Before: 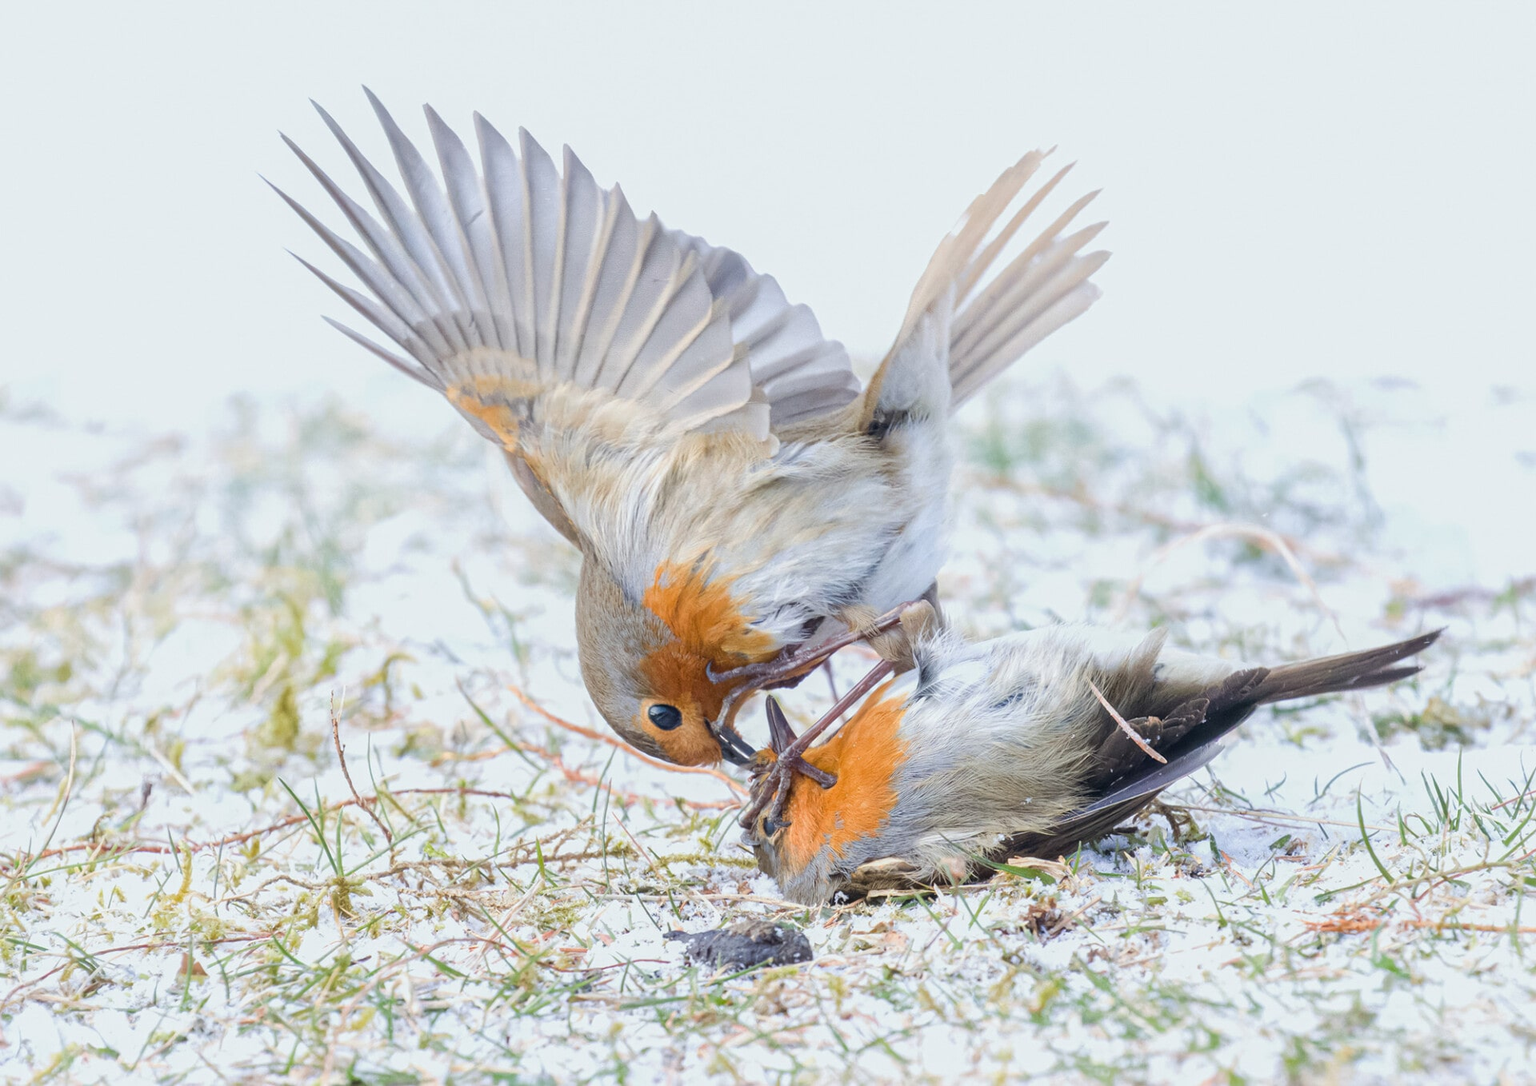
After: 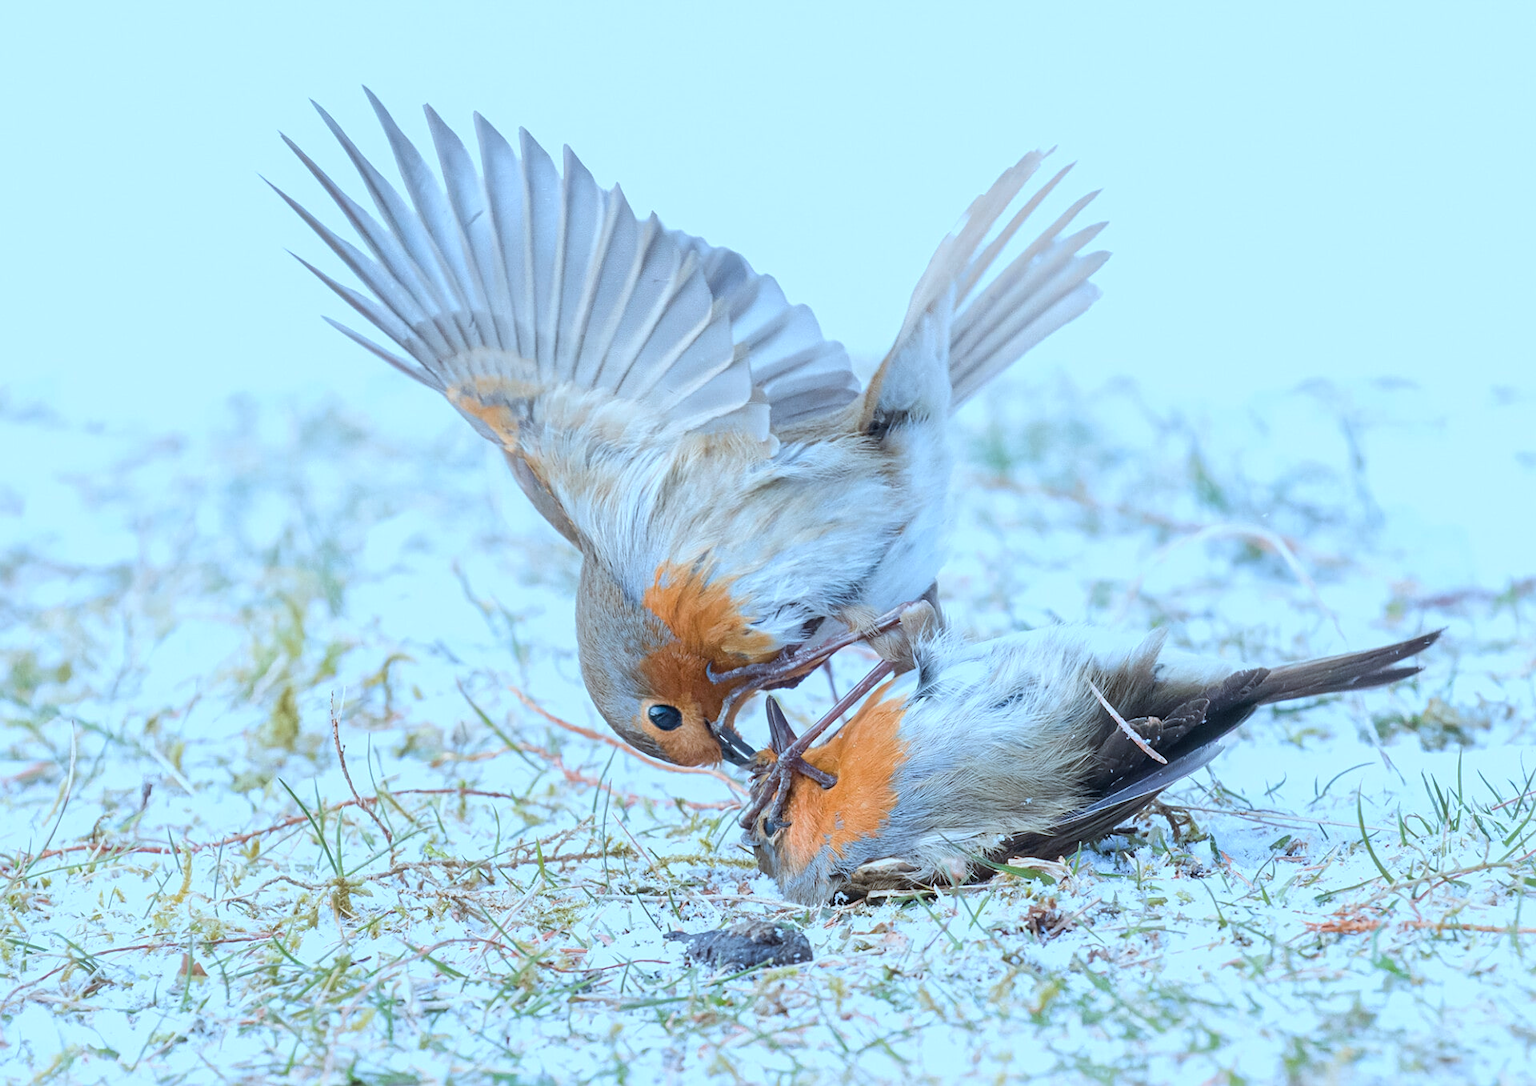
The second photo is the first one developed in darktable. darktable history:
exposure: compensate highlight preservation false
color correction: highlights a* -9.35, highlights b* -23.15
sharpen: amount 0.2
